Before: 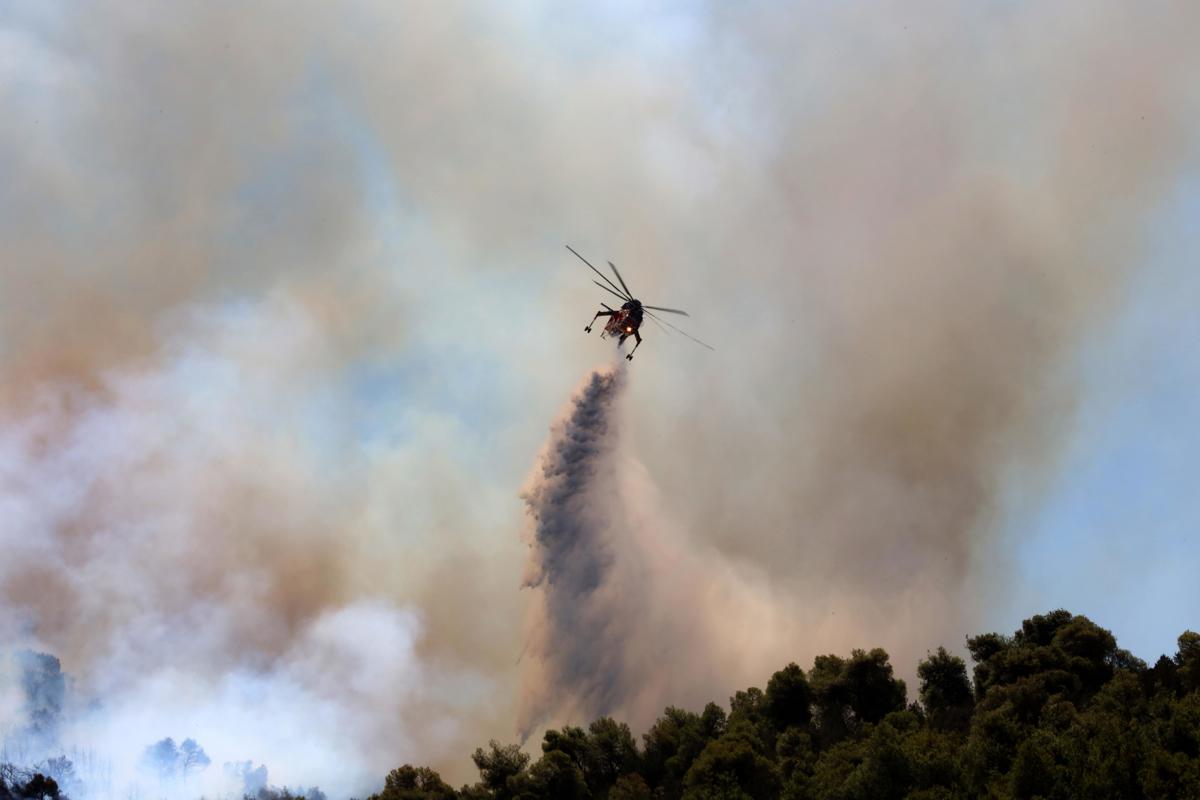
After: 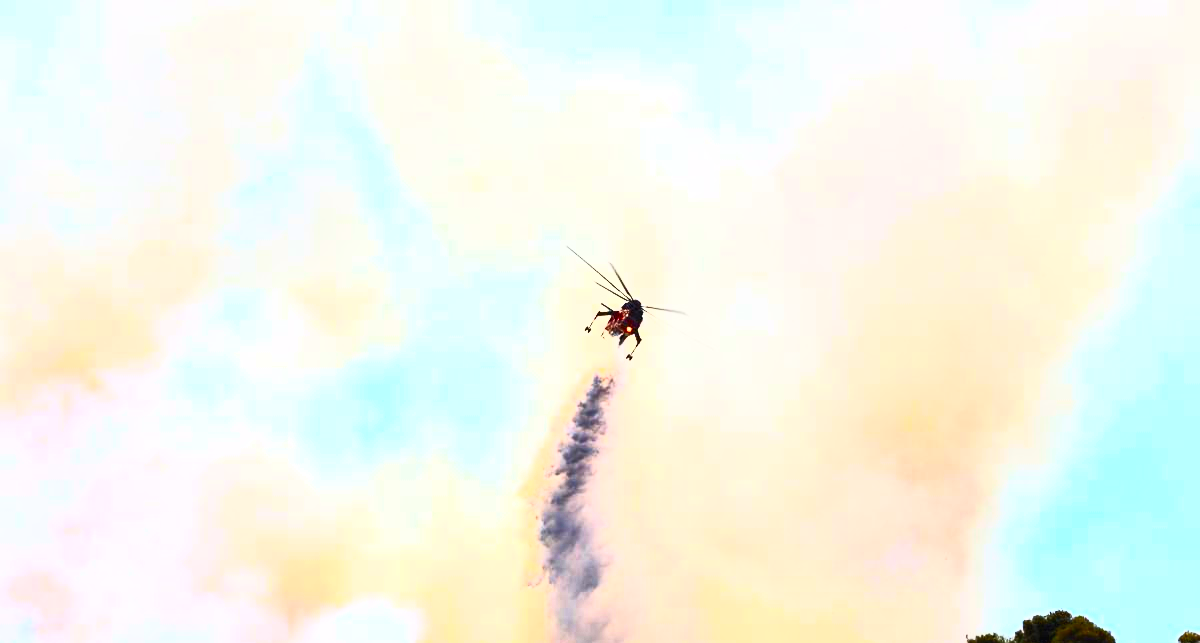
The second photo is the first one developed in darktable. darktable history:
contrast brightness saturation: contrast 0.83, brightness 0.592, saturation 0.599
color balance rgb: perceptual saturation grading › global saturation 31.186%
exposure: black level correction 0, exposure 0.697 EV, compensate highlight preservation false
crop: bottom 19.595%
